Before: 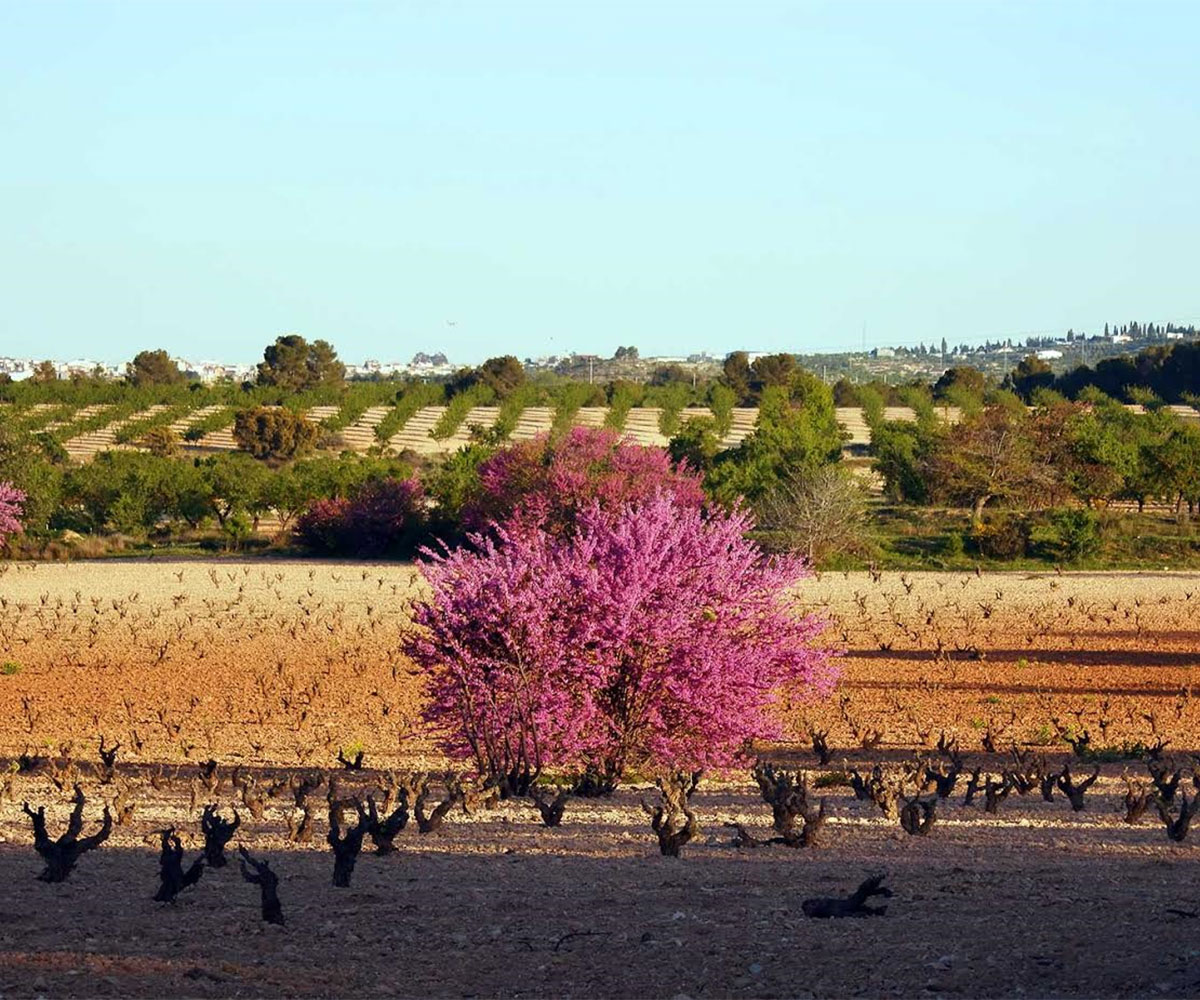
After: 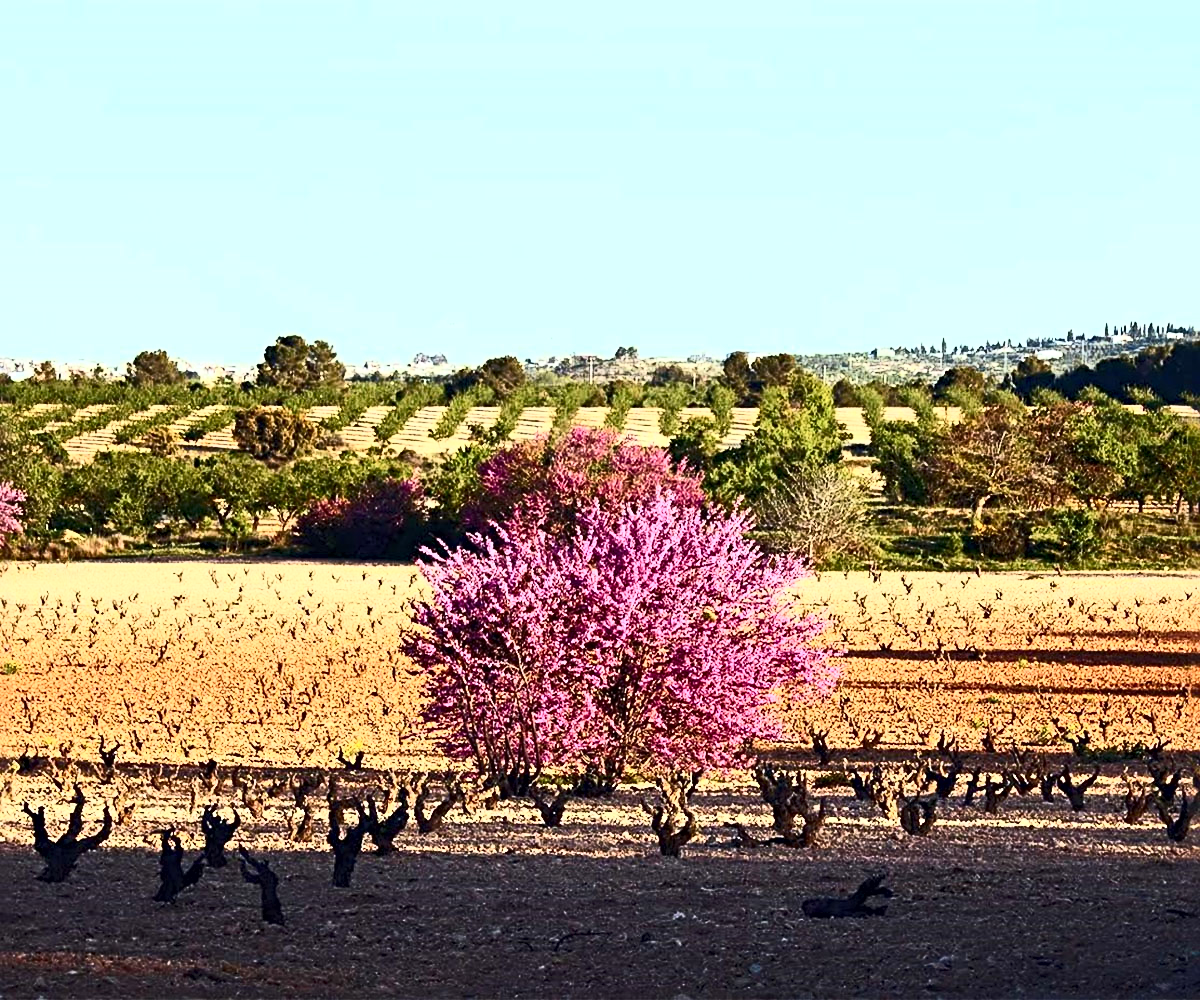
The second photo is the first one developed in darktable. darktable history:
sharpen: radius 4.834
contrast brightness saturation: contrast 0.625, brightness 0.355, saturation 0.147
